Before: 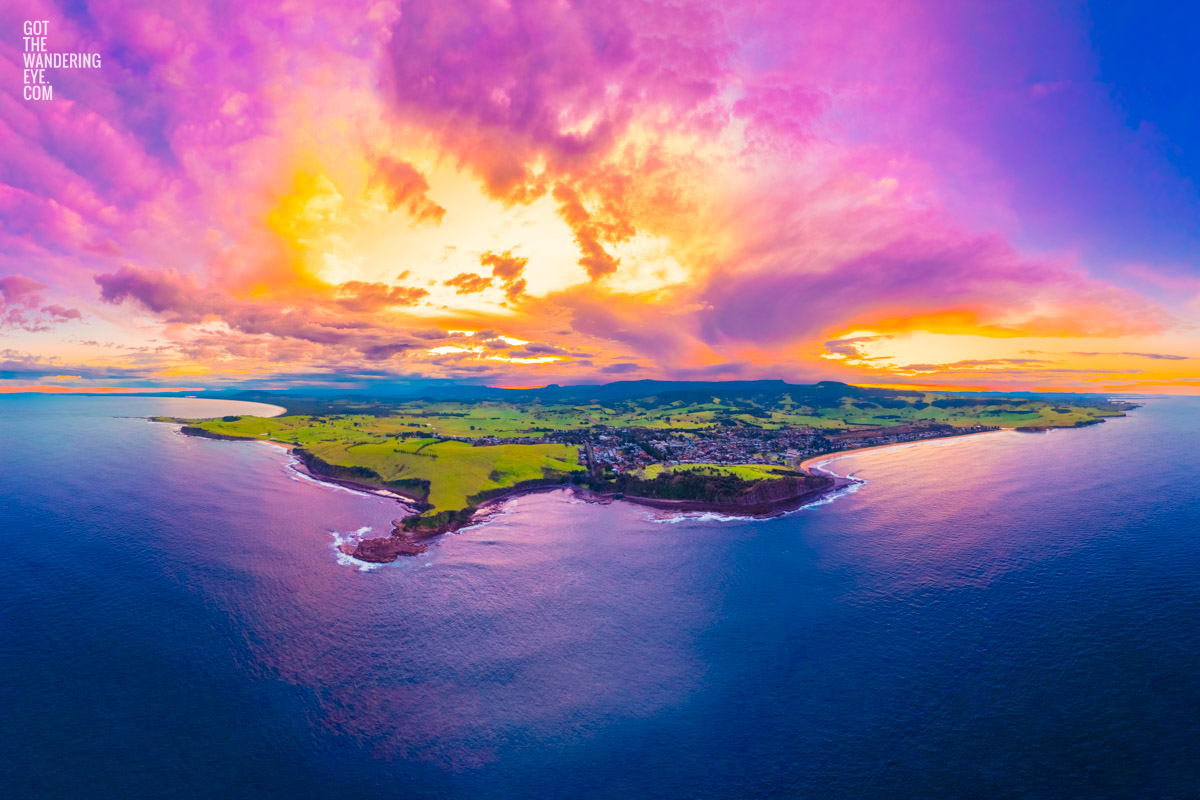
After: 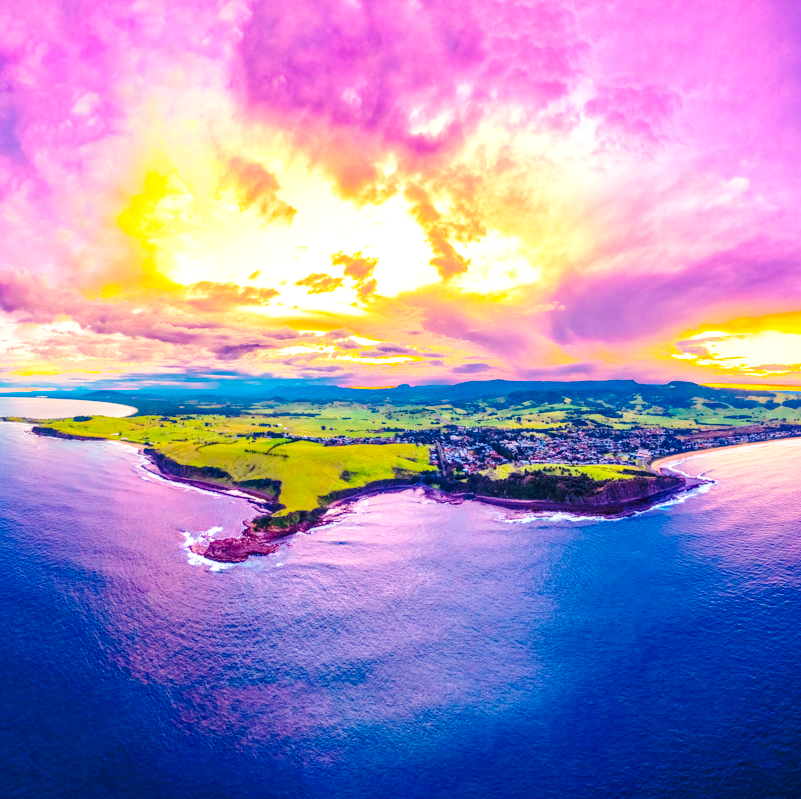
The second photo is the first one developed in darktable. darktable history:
local contrast: detail 130%
crop and rotate: left 12.491%, right 20.756%
base curve: curves: ch0 [(0, 0) (0.032, 0.037) (0.105, 0.228) (0.435, 0.76) (0.856, 0.983) (1, 1)], preserve colors none
haze removal: adaptive false
